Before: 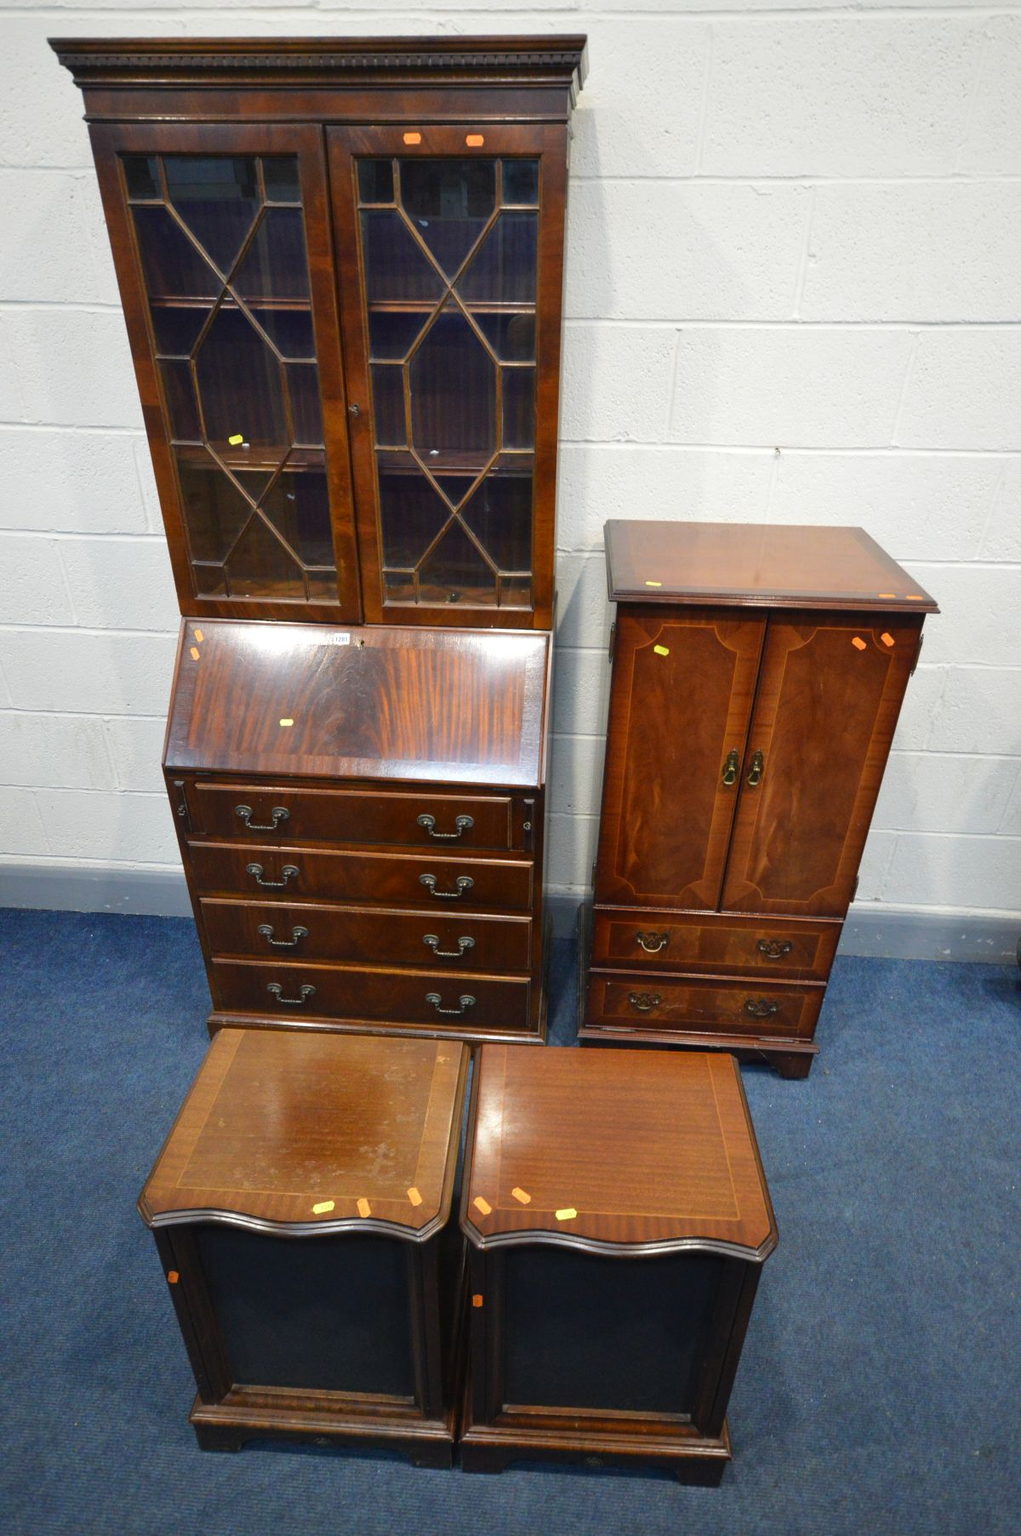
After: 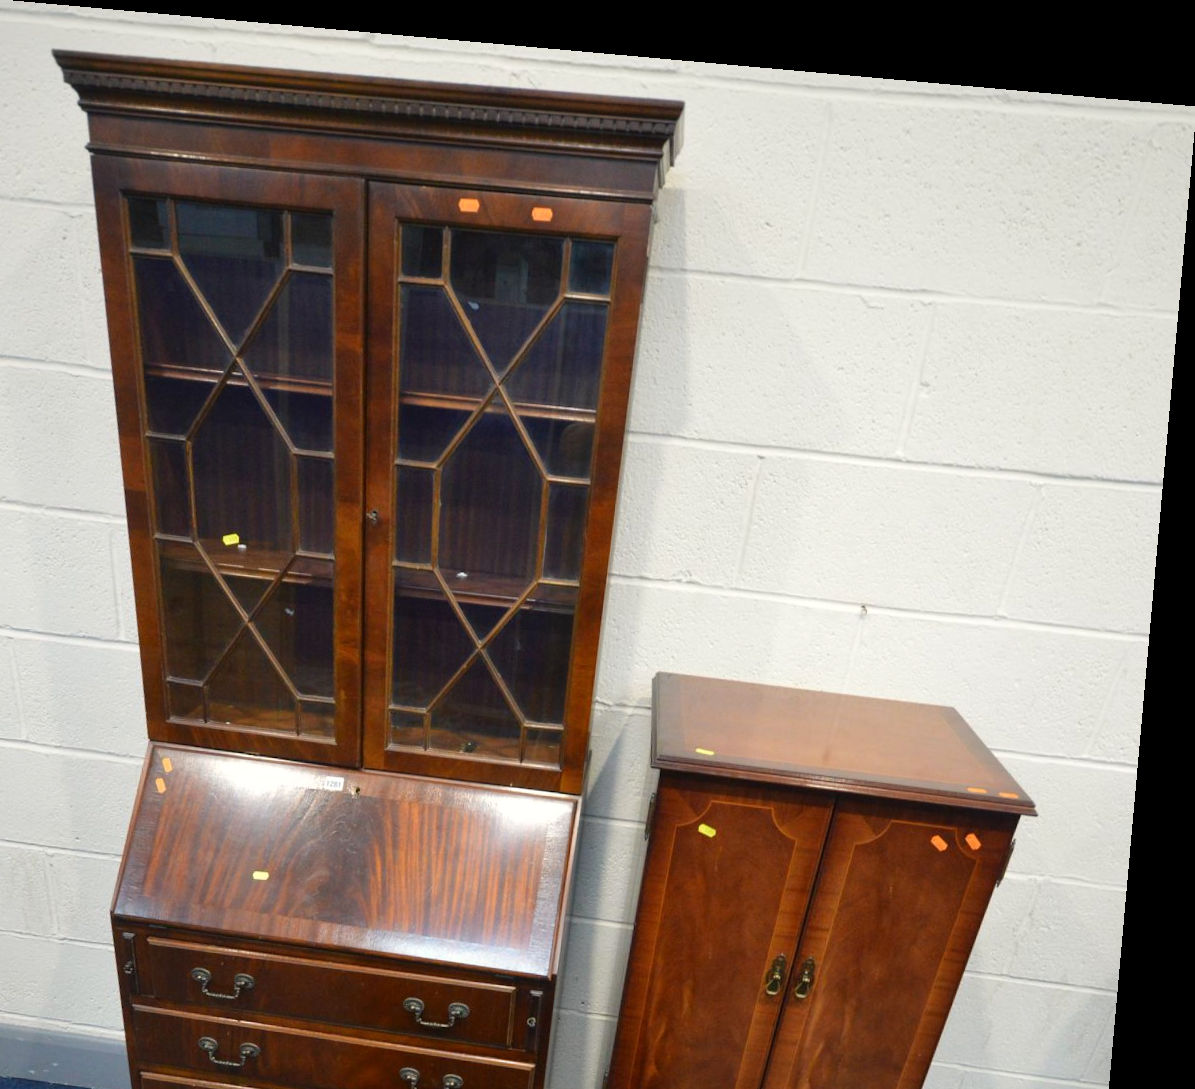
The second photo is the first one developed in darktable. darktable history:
white balance: red 1.009, blue 0.985
crop and rotate: left 11.812%, bottom 42.776%
rotate and perspective: rotation 5.12°, automatic cropping off
